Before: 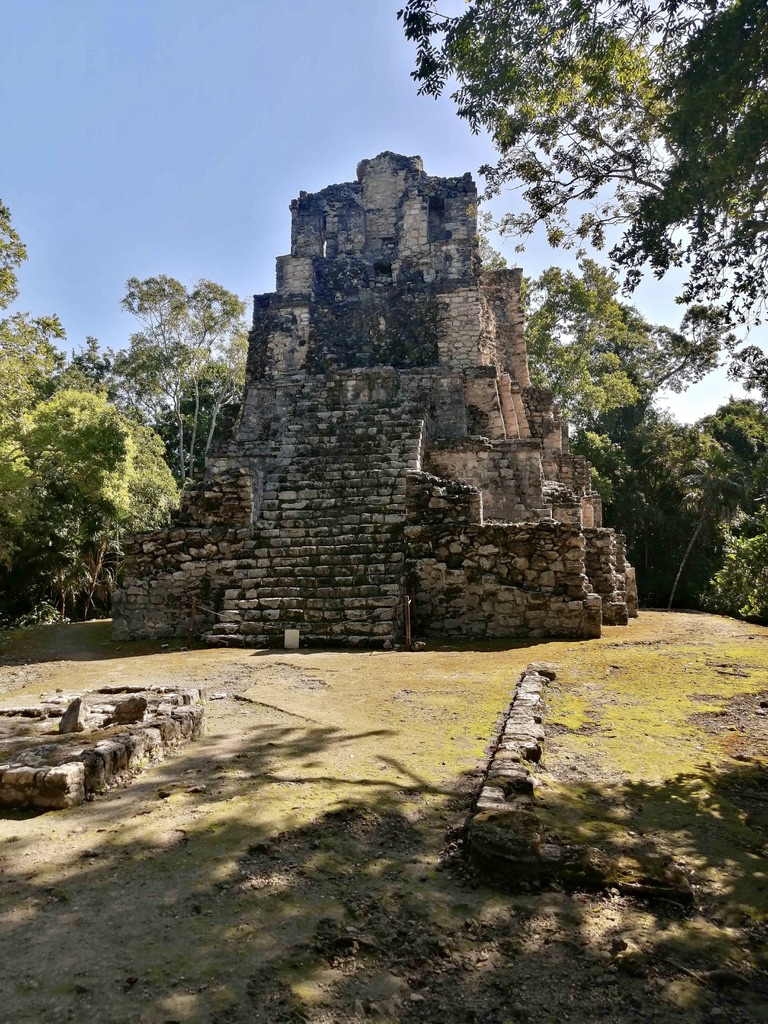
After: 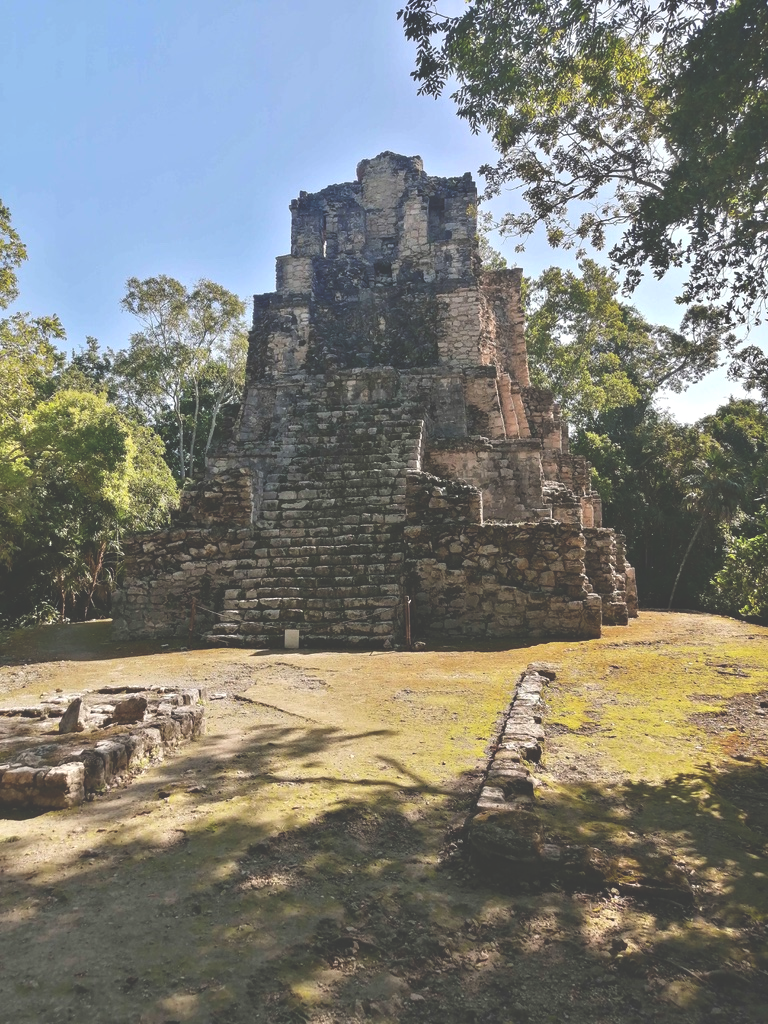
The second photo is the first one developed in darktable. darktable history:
exposure: black level correction -0.041, exposure 0.061 EV, compensate highlight preservation false
